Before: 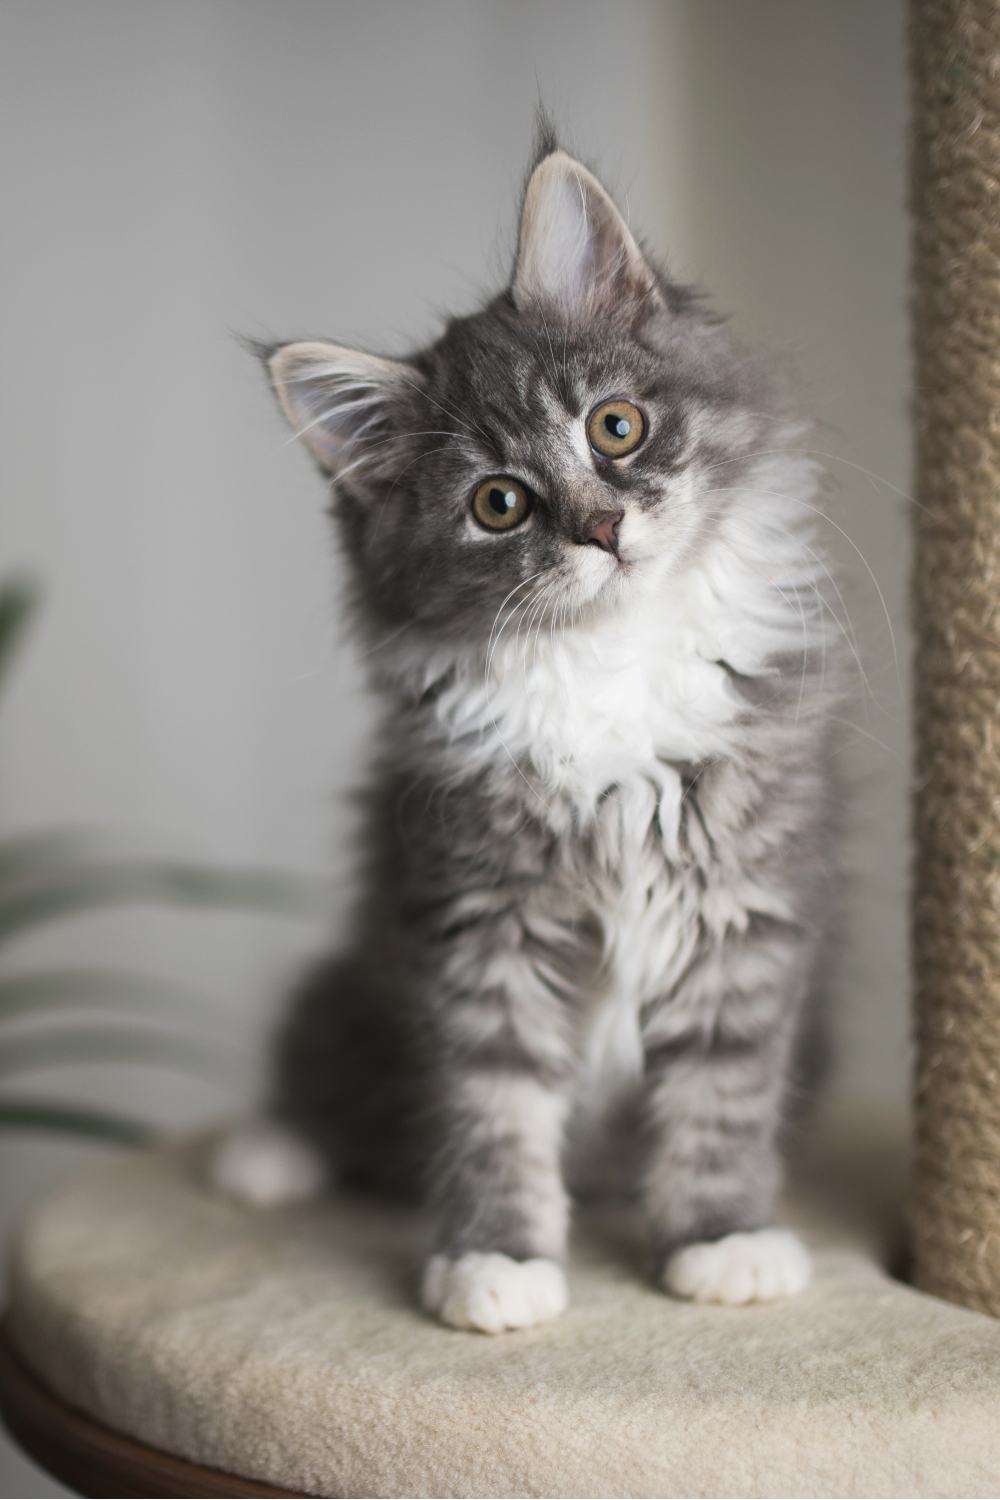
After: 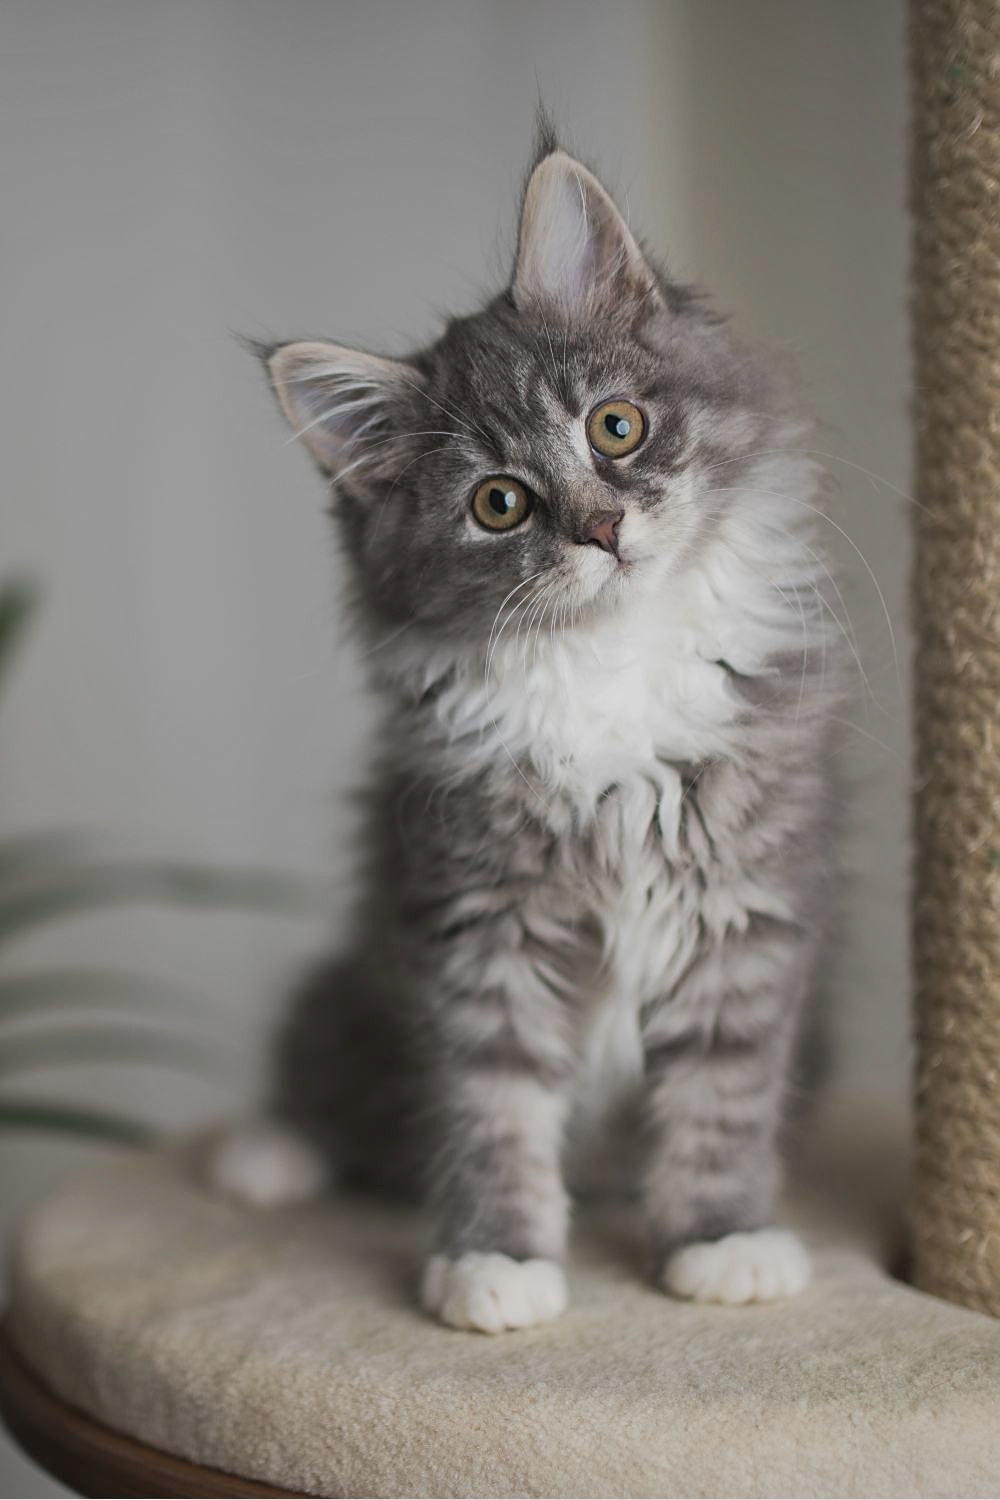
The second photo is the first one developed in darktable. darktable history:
sharpen: on, module defaults
tone equalizer: -8 EV 0.25 EV, -7 EV 0.417 EV, -6 EV 0.417 EV, -5 EV 0.25 EV, -3 EV -0.25 EV, -2 EV -0.417 EV, -1 EV -0.417 EV, +0 EV -0.25 EV, edges refinement/feathering 500, mask exposure compensation -1.57 EV, preserve details guided filter
